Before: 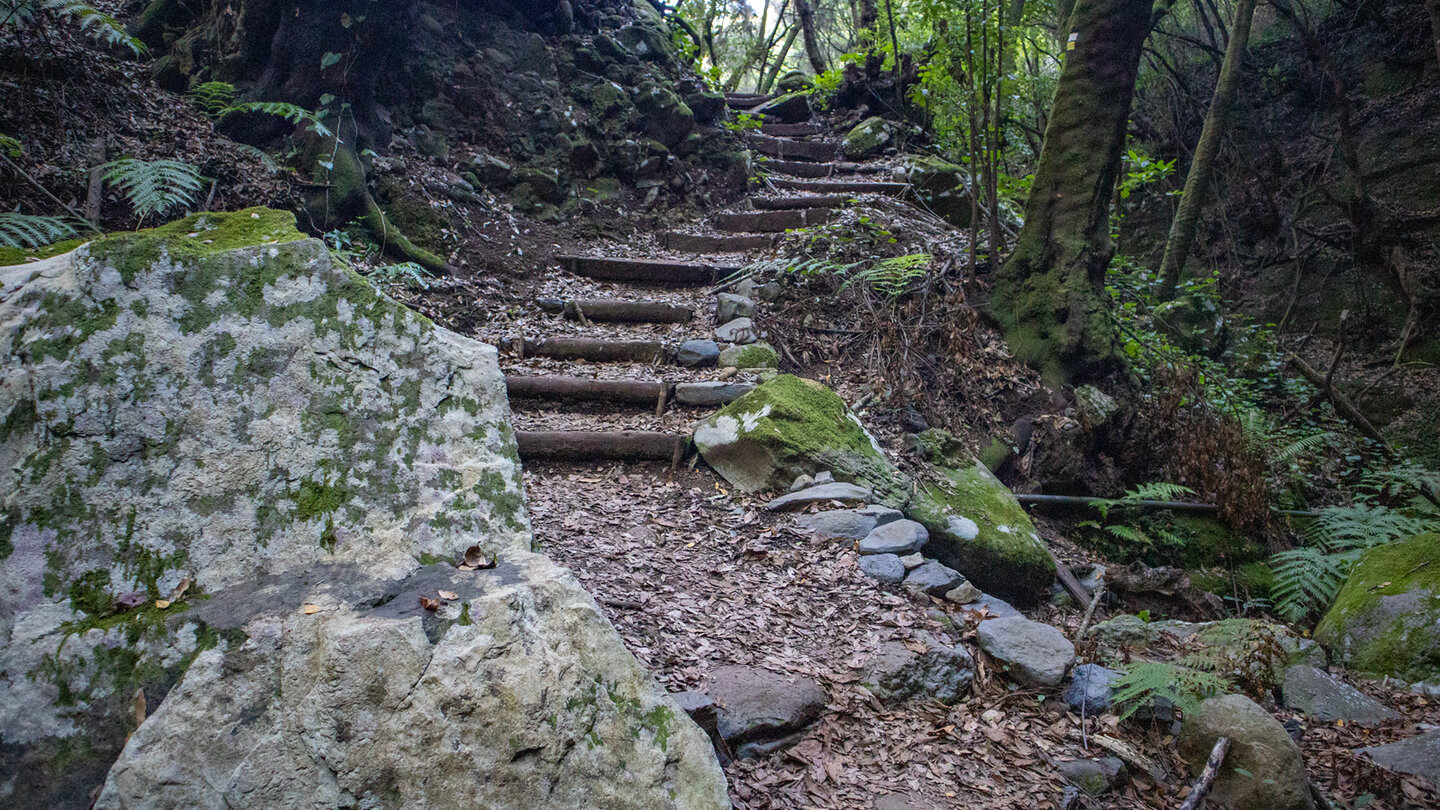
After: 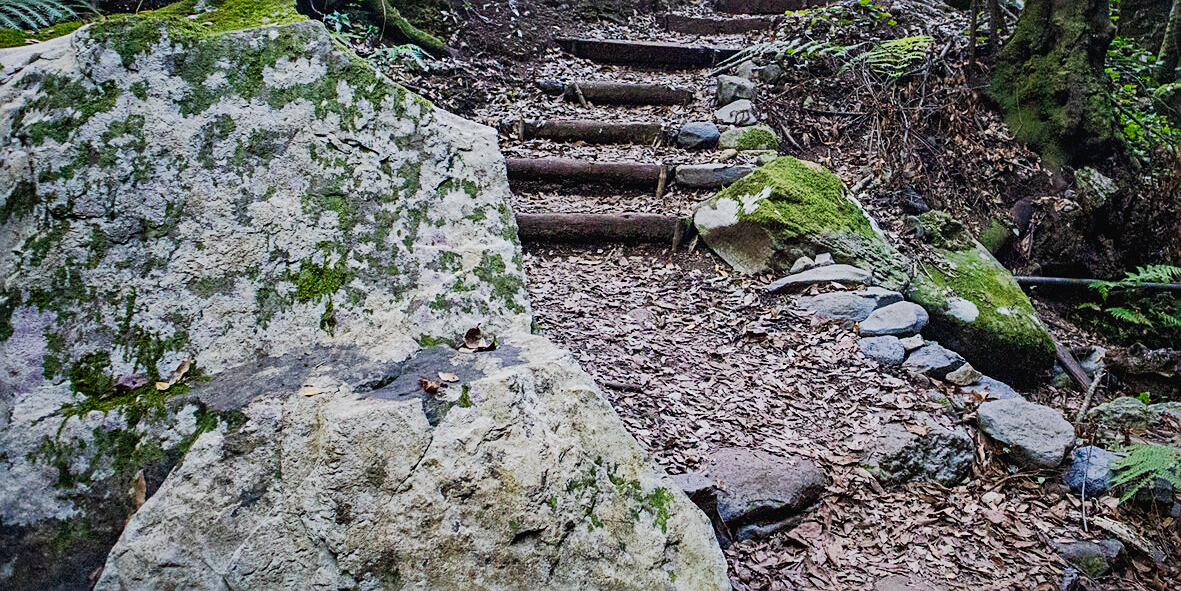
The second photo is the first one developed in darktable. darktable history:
crop: top 27.011%, right 17.977%
sharpen: on, module defaults
tone curve: curves: ch0 [(0, 0.017) (0.091, 0.04) (0.296, 0.276) (0.439, 0.482) (0.64, 0.729) (0.785, 0.817) (0.995, 0.917)]; ch1 [(0, 0) (0.384, 0.365) (0.463, 0.447) (0.486, 0.474) (0.503, 0.497) (0.526, 0.52) (0.555, 0.564) (0.578, 0.589) (0.638, 0.66) (0.766, 0.773) (1, 1)]; ch2 [(0, 0) (0.374, 0.344) (0.446, 0.443) (0.501, 0.509) (0.528, 0.522) (0.569, 0.593) (0.61, 0.646) (0.666, 0.688) (1, 1)], preserve colors none
